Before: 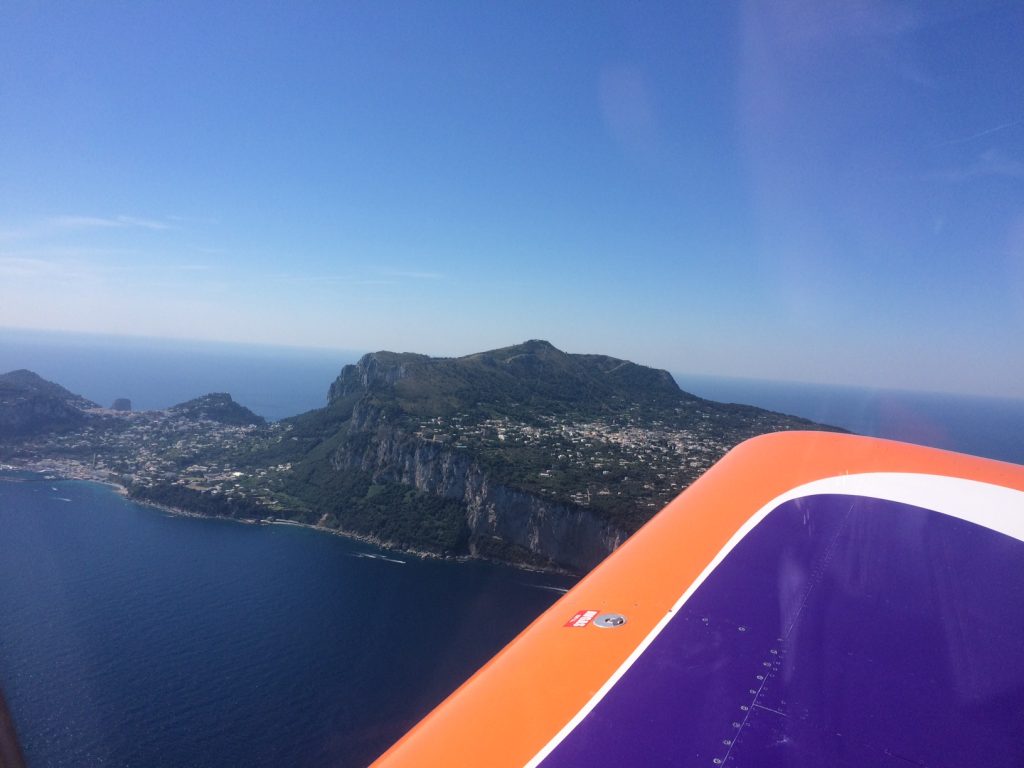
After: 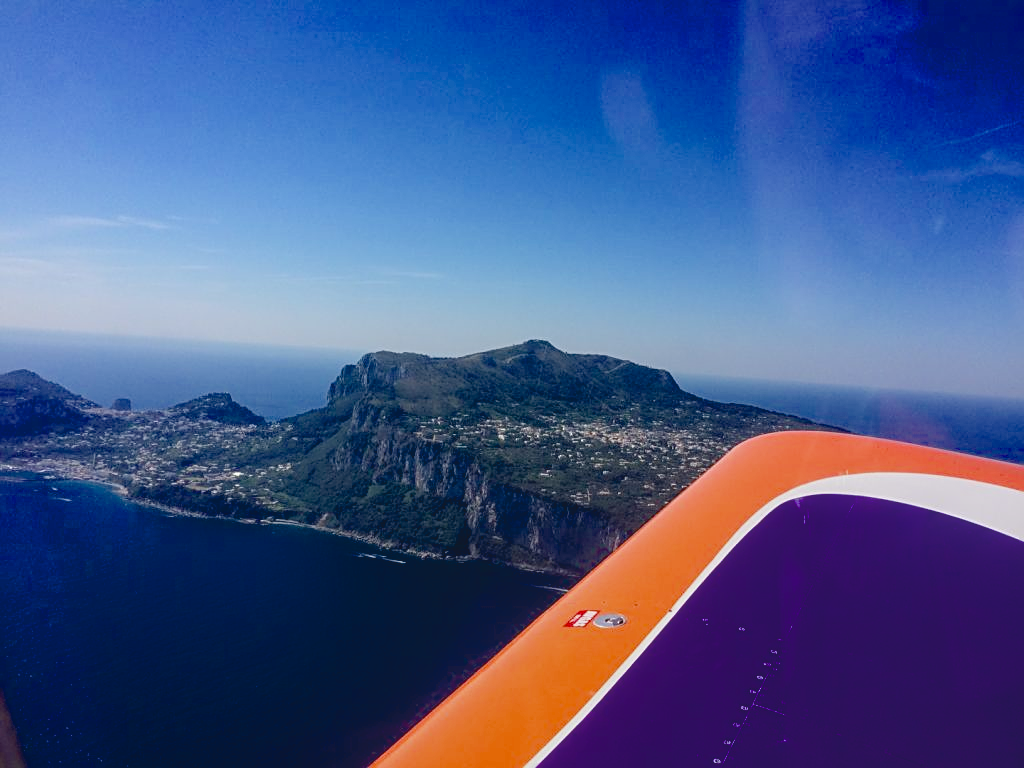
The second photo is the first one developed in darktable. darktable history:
color balance rgb: perceptual saturation grading › global saturation 20%, perceptual saturation grading › highlights -25.332%, perceptual saturation grading › shadows 49.71%, saturation formula JzAzBz (2021)
exposure: exposure -0.052 EV, compensate highlight preservation false
local contrast: highlights 47%, shadows 3%, detail 99%
sharpen: on, module defaults
